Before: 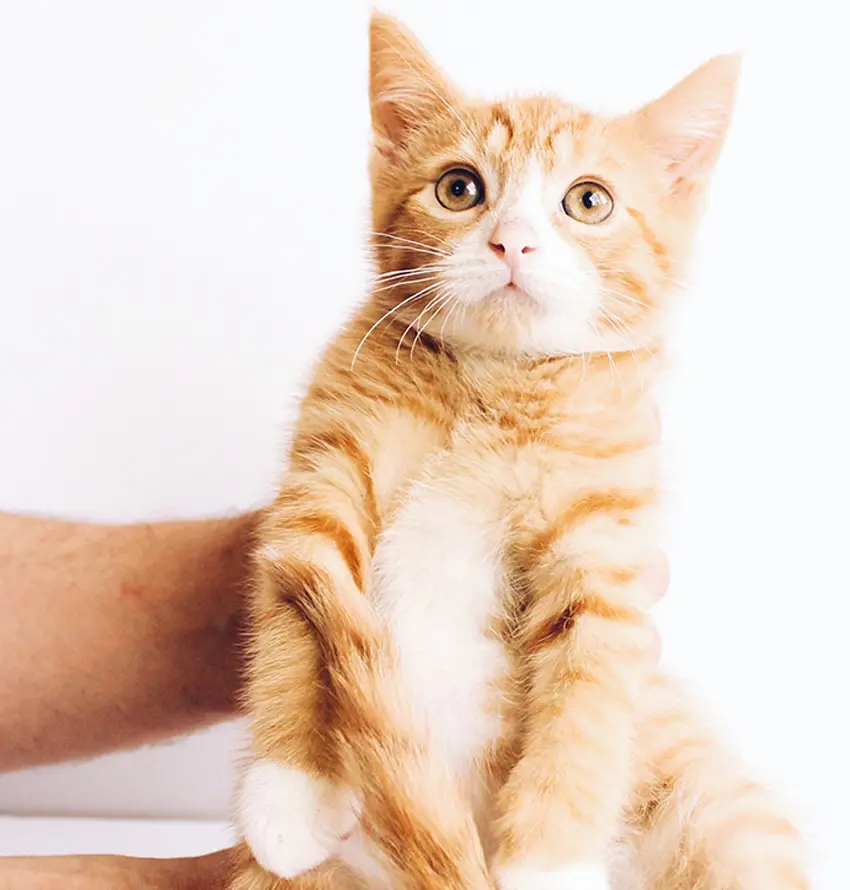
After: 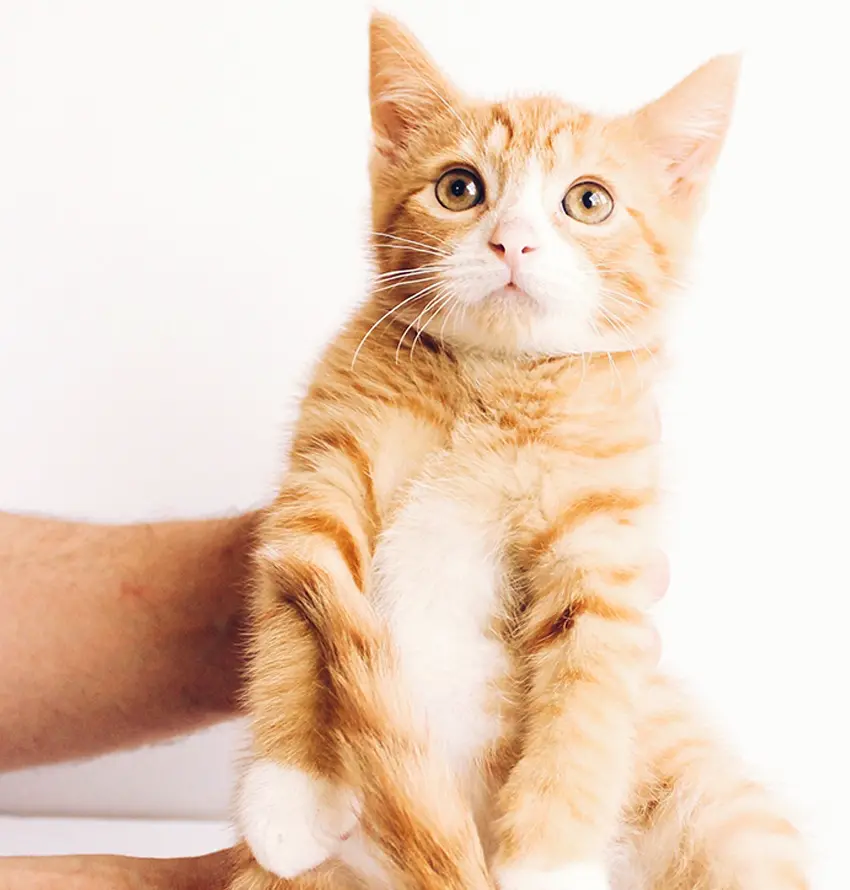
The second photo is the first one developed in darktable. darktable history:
white balance: red 1.009, blue 0.985
tone equalizer: on, module defaults
